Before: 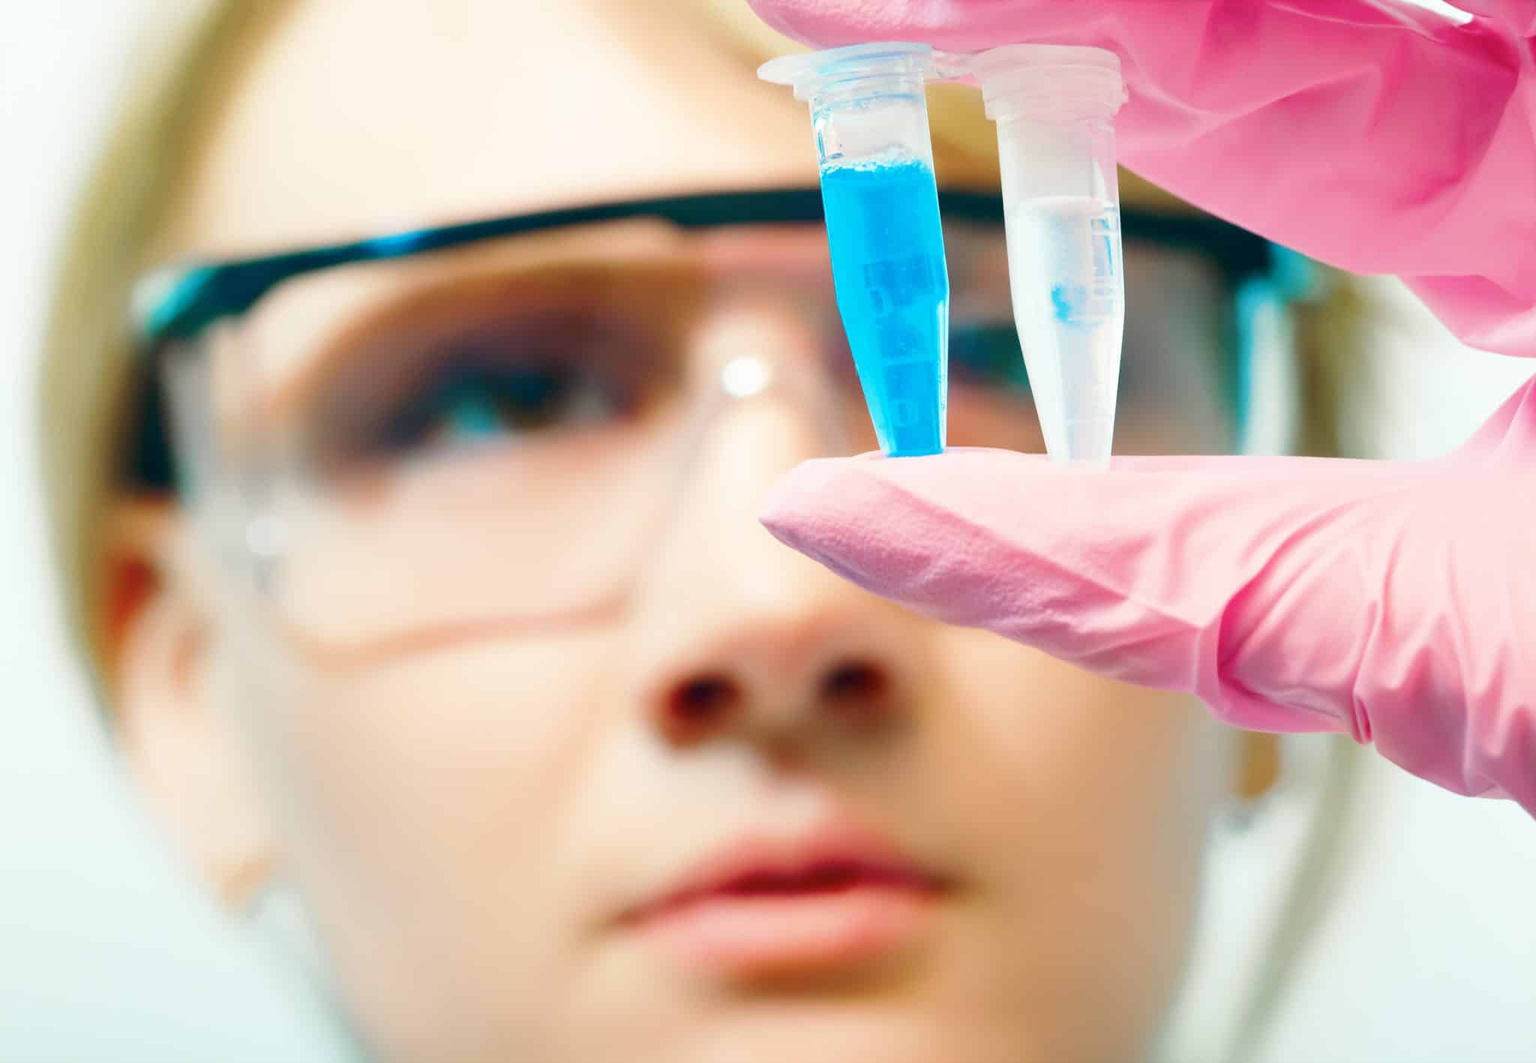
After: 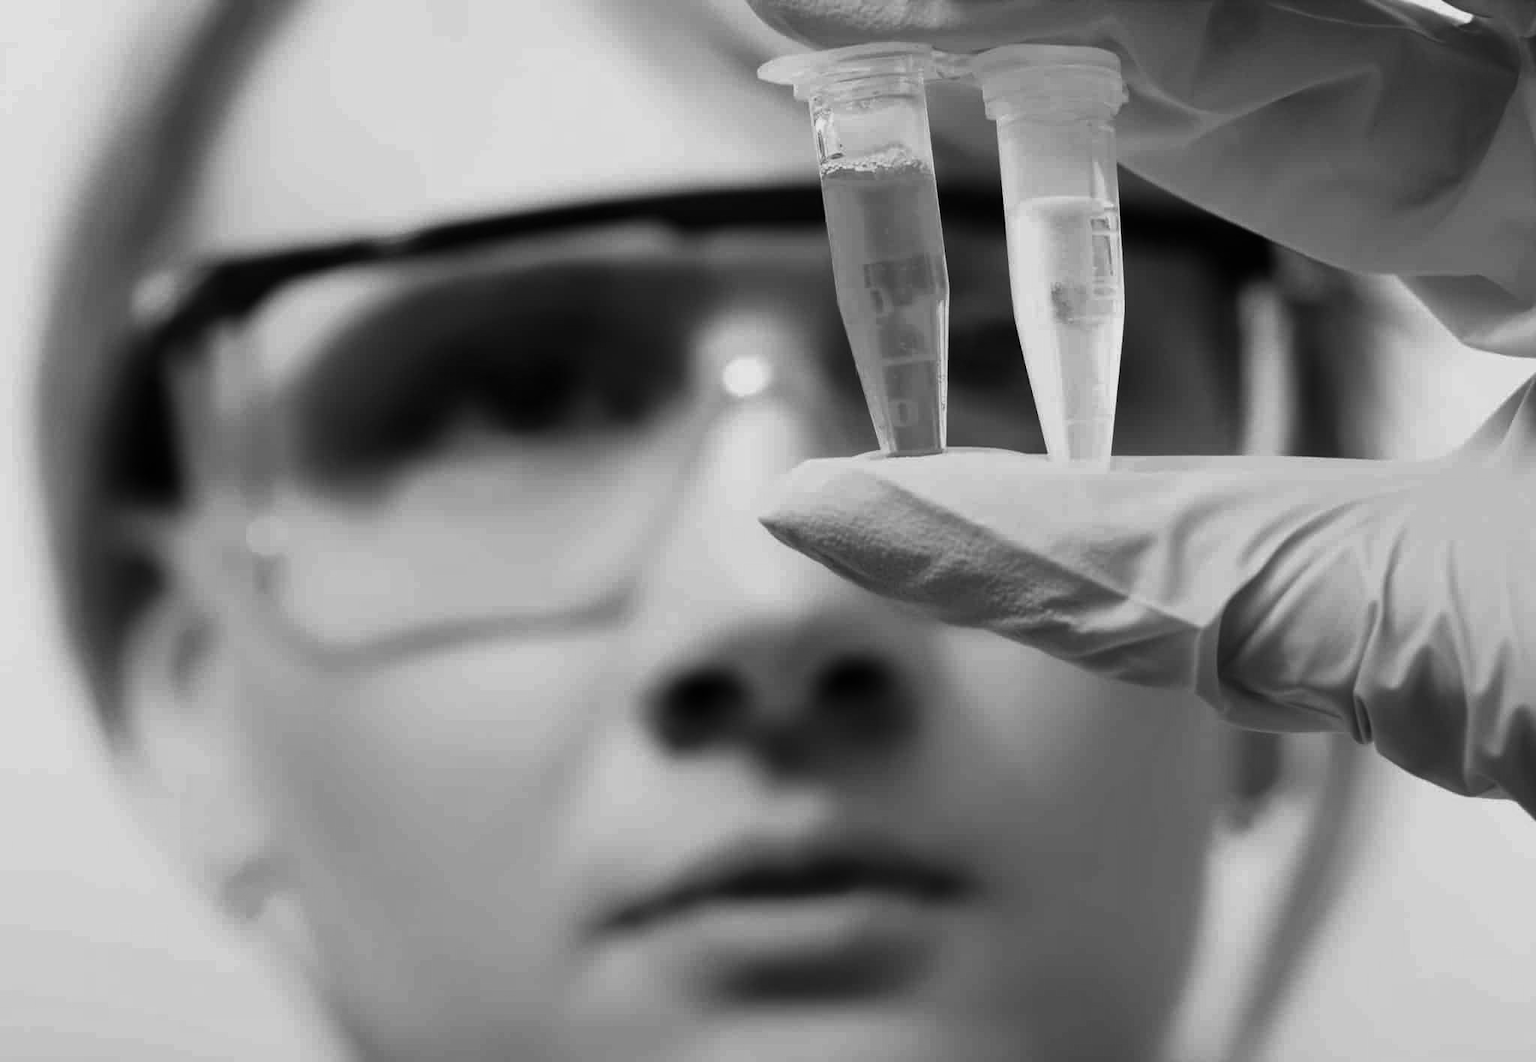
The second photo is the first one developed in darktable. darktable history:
contrast brightness saturation: contrast -0.03, brightness -0.59, saturation -1
monochrome: a 73.58, b 64.21
exposure: black level correction 0, compensate exposure bias true, compensate highlight preservation false
